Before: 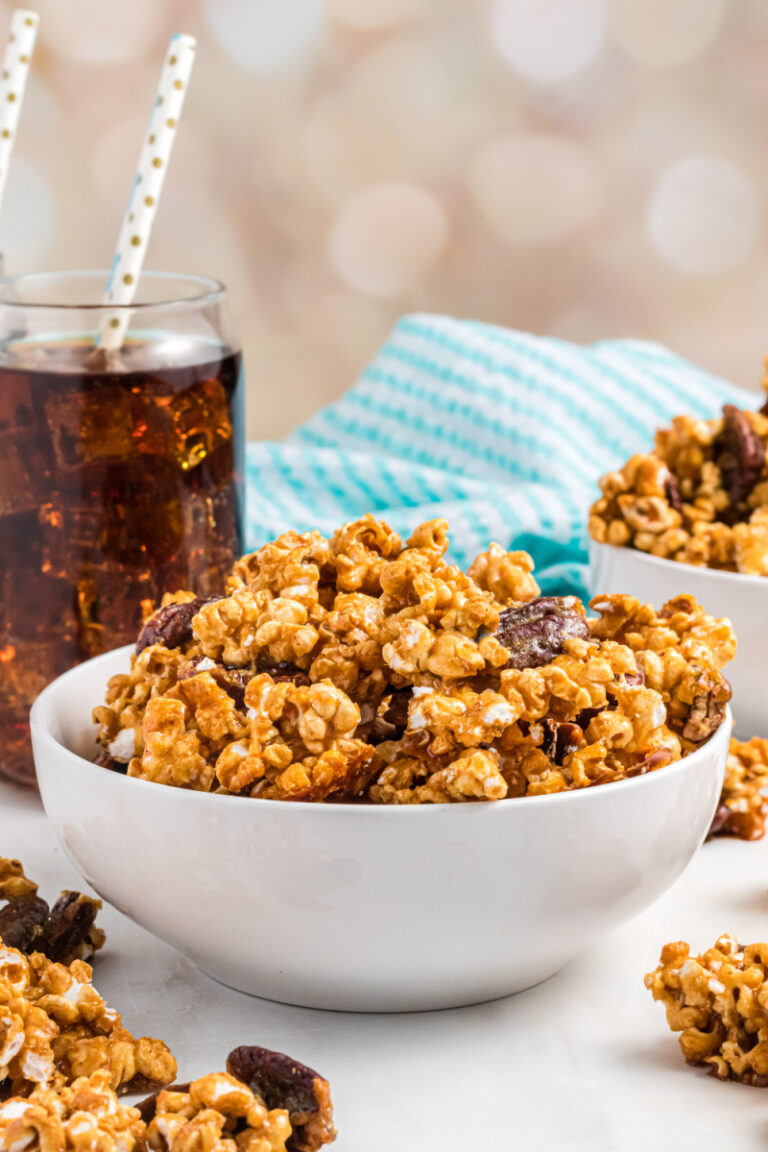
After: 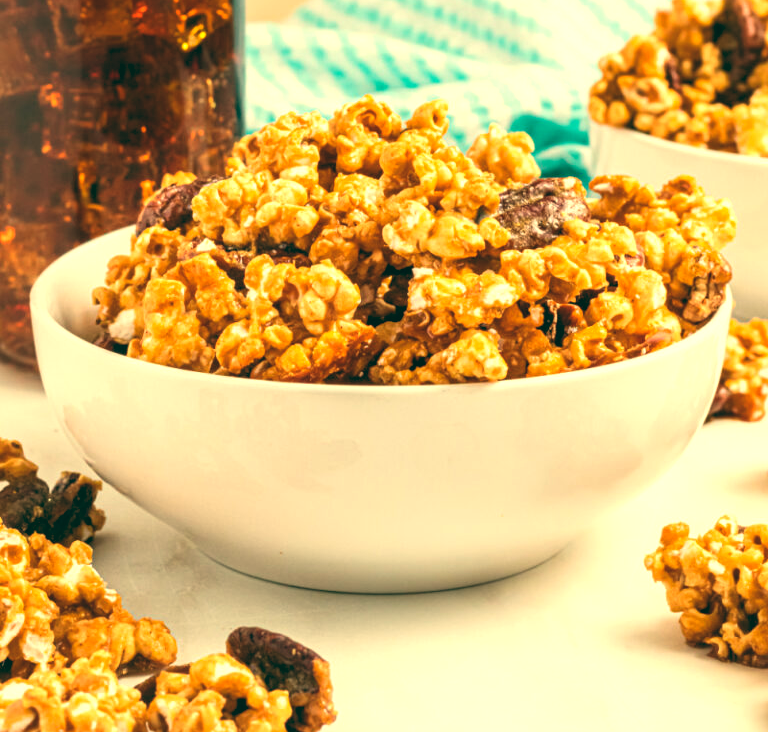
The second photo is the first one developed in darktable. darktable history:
color balance: lift [1.005, 0.99, 1.007, 1.01], gamma [1, 1.034, 1.032, 0.966], gain [0.873, 1.055, 1.067, 0.933]
exposure: exposure 0.64 EV, compensate highlight preservation false
crop and rotate: top 36.435%
white balance: red 1.123, blue 0.83
